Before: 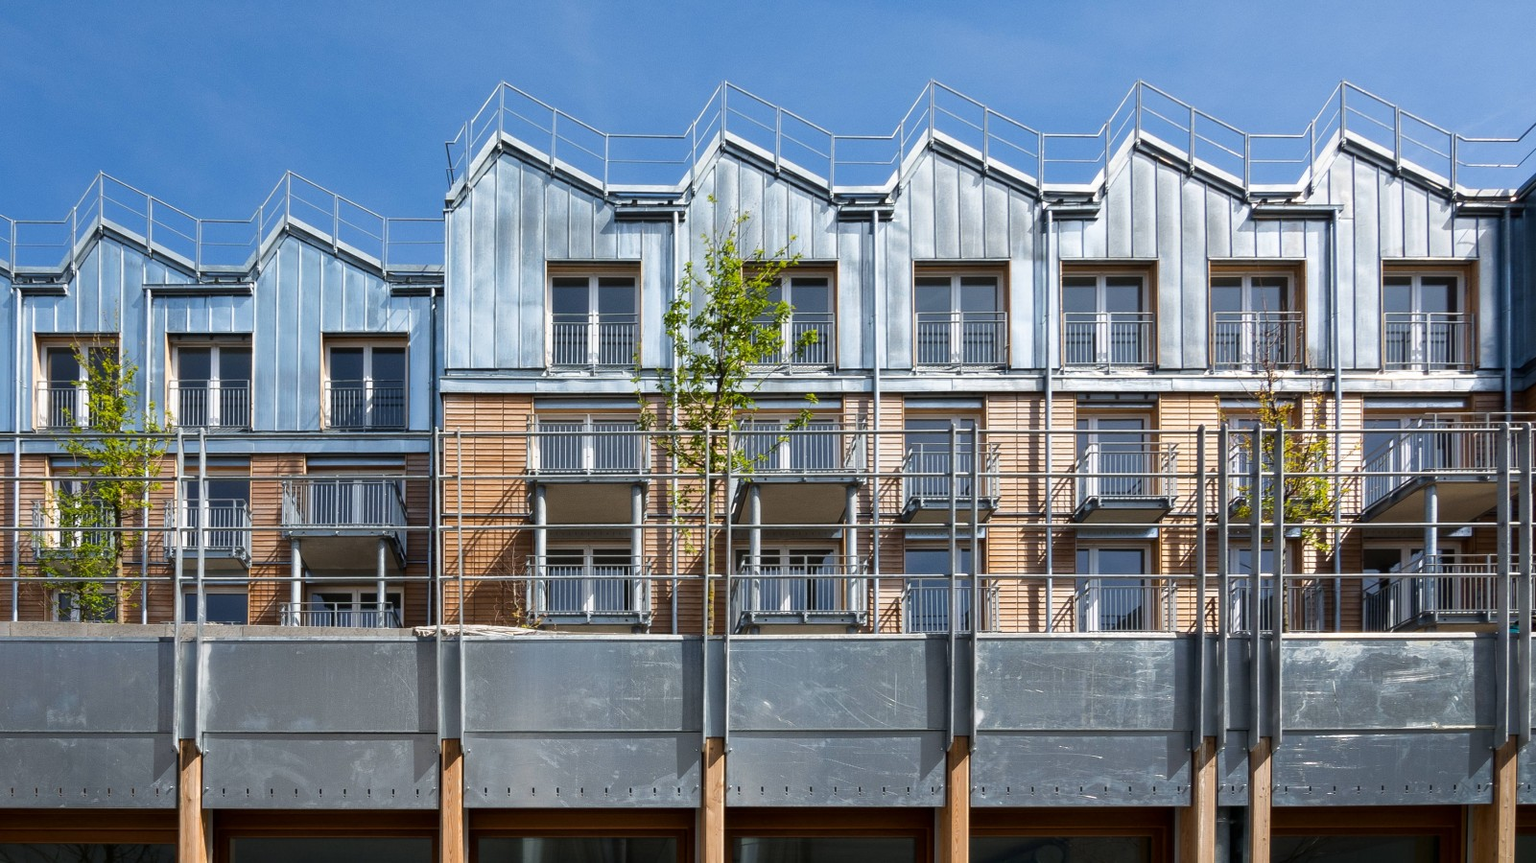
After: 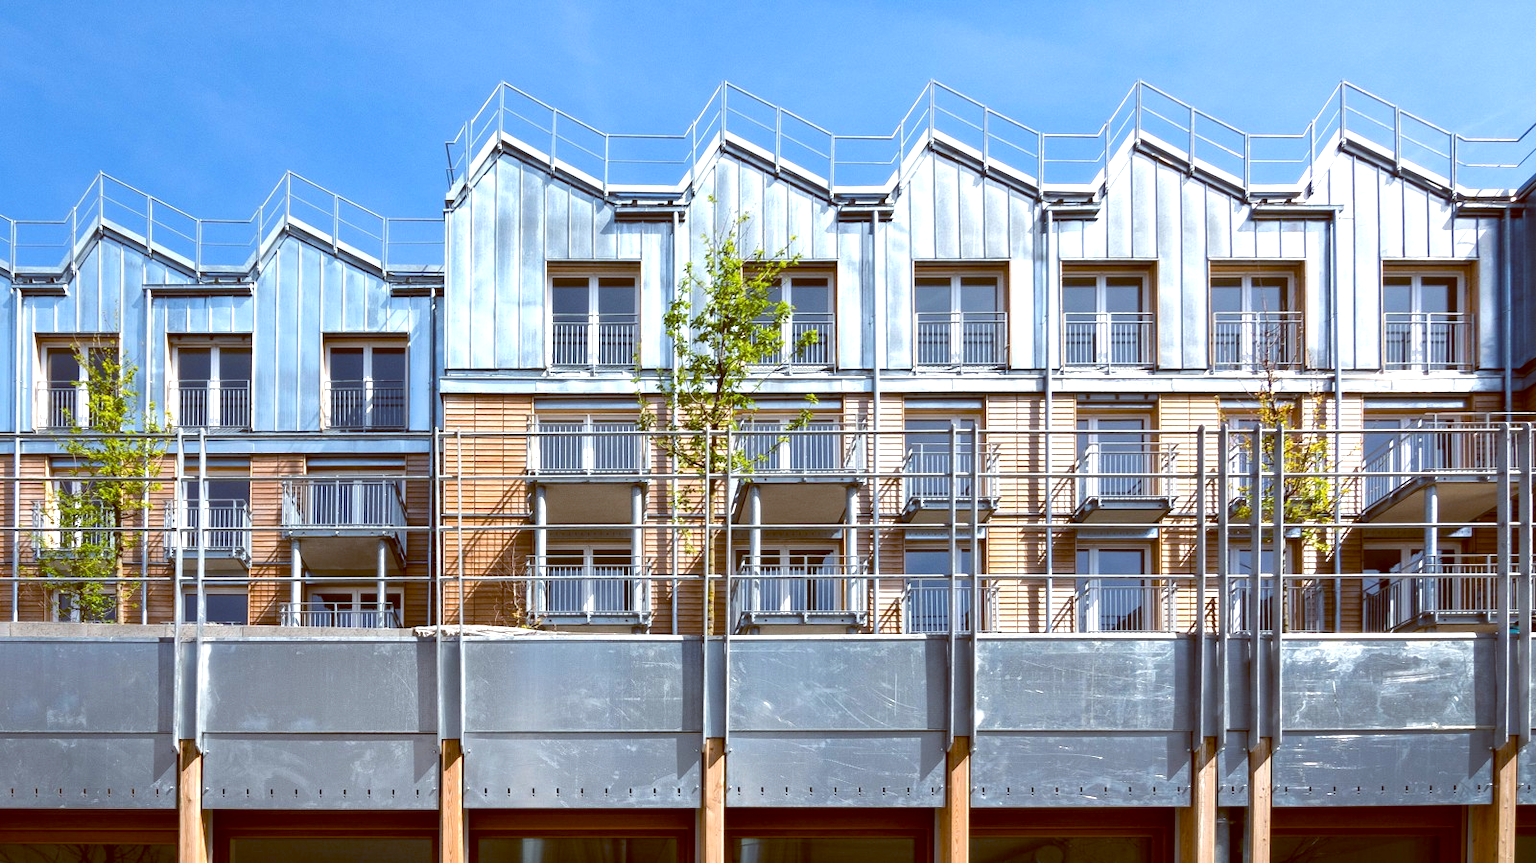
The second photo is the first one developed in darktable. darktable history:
color balance: lift [1, 1.015, 1.004, 0.985], gamma [1, 0.958, 0.971, 1.042], gain [1, 0.956, 0.977, 1.044]
exposure: black level correction 0, exposure 0.7 EV, compensate exposure bias true, compensate highlight preservation false
